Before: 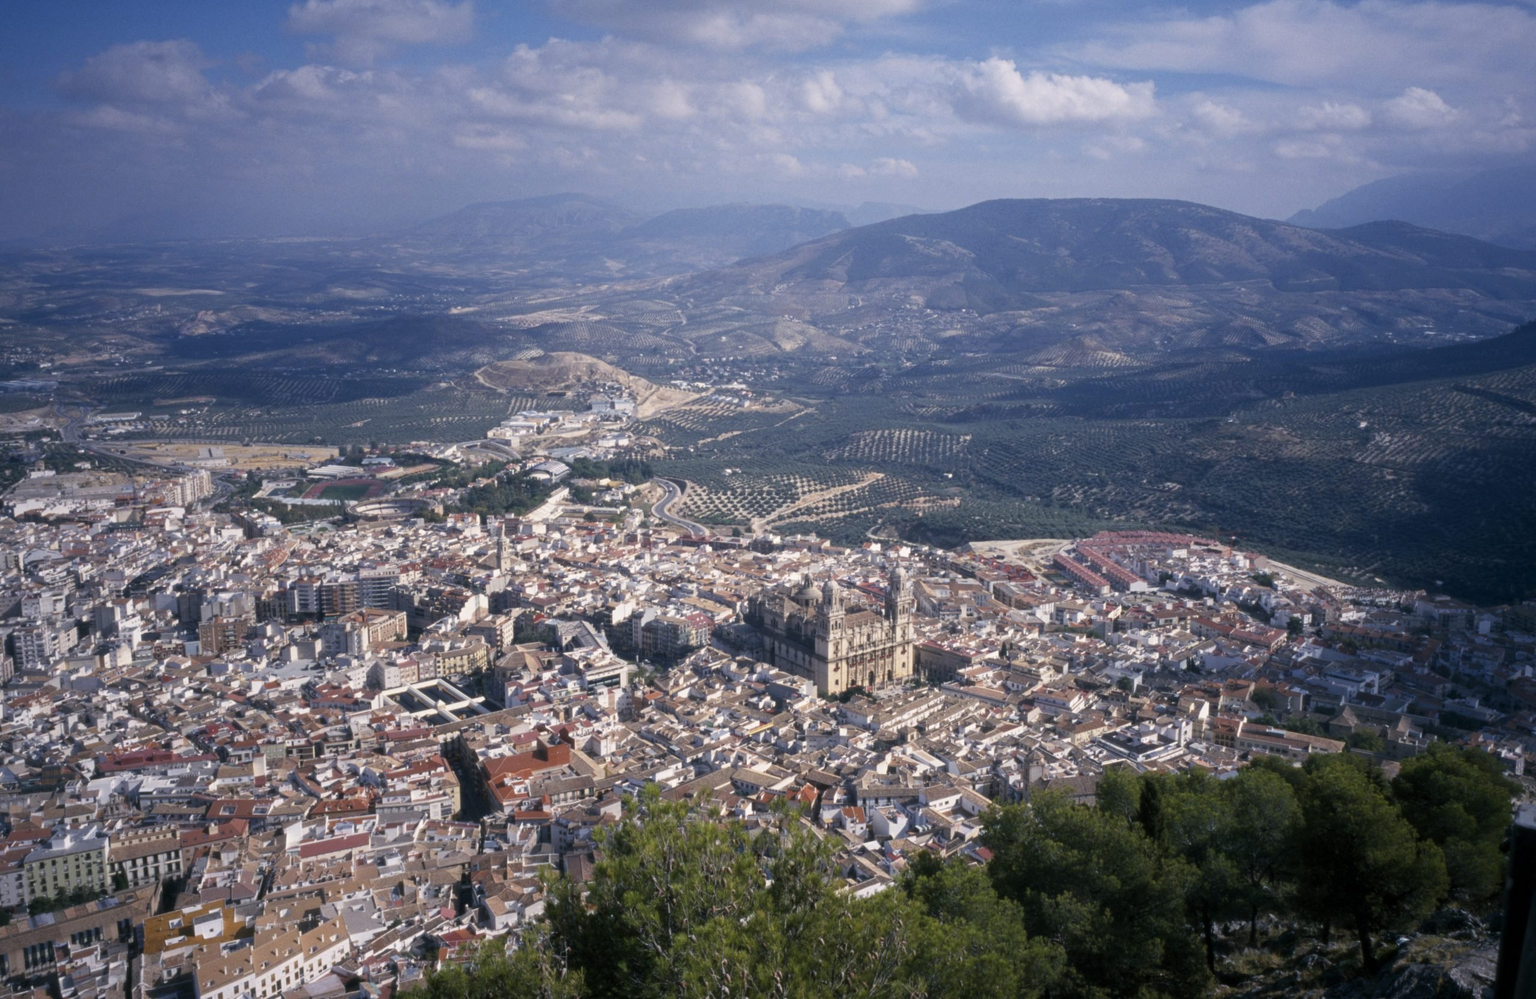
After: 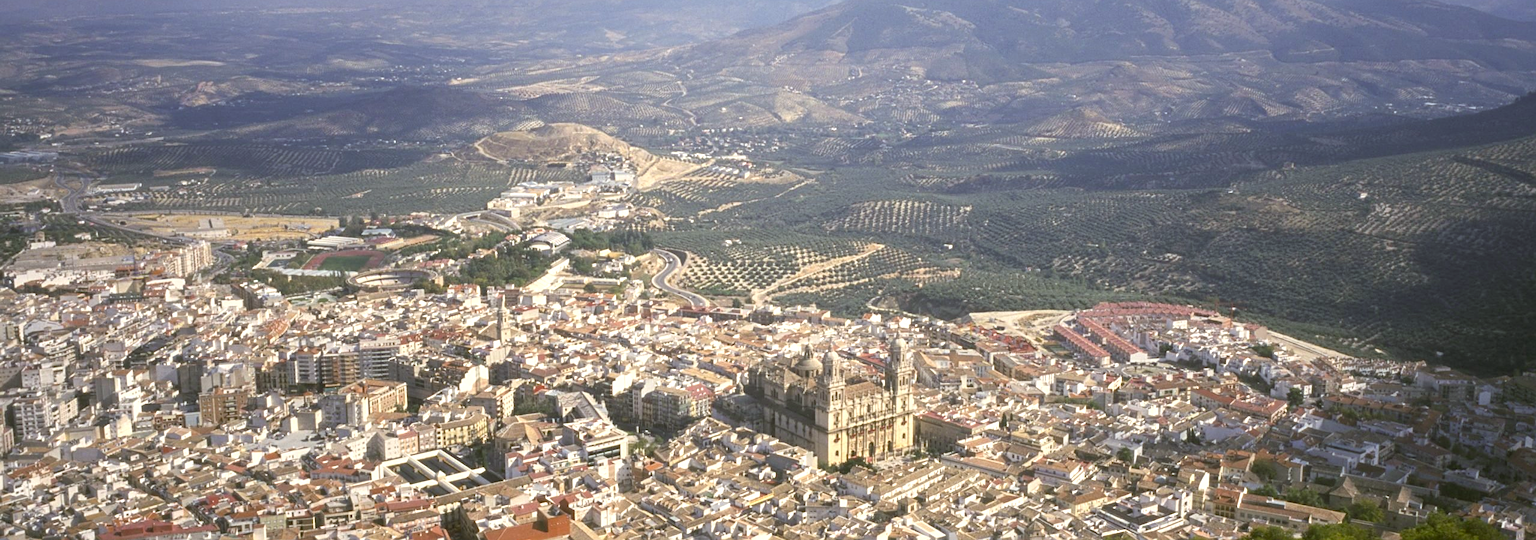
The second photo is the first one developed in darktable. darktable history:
exposure: black level correction 0, exposure 0.69 EV, compensate highlight preservation false
contrast brightness saturation: contrast -0.093, brightness 0.042, saturation 0.081
sharpen: on, module defaults
crop and rotate: top 22.995%, bottom 22.867%
color correction: highlights a* -1.62, highlights b* 10.65, shadows a* 0.578, shadows b* 19.29
